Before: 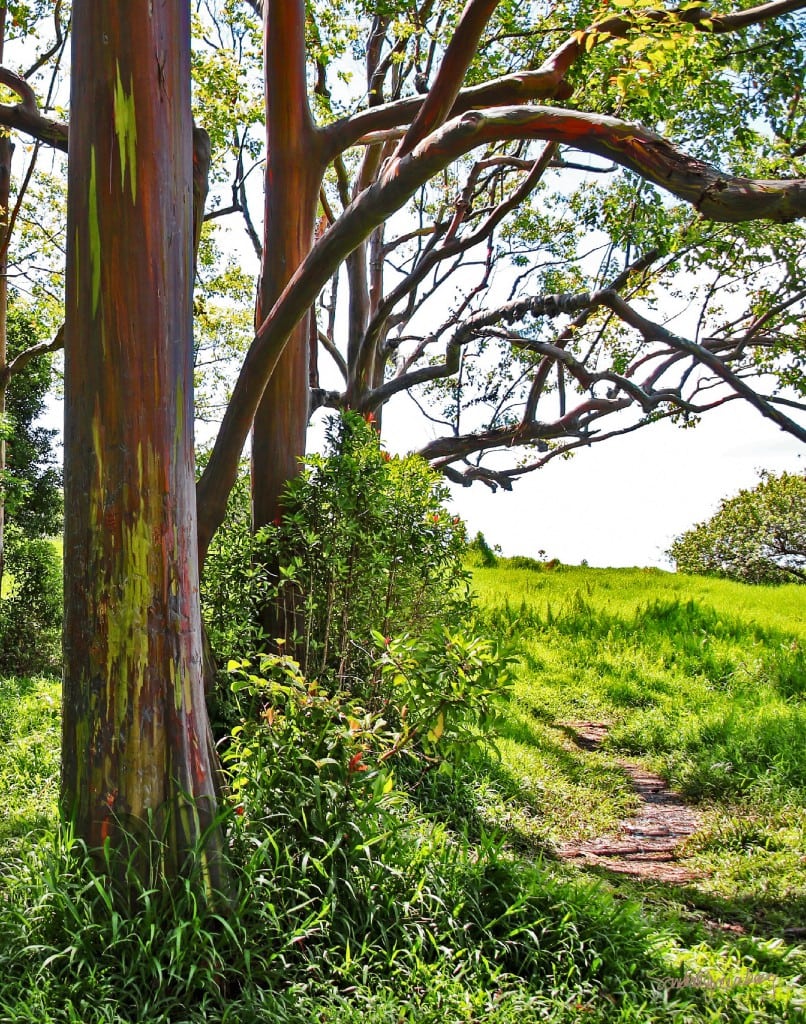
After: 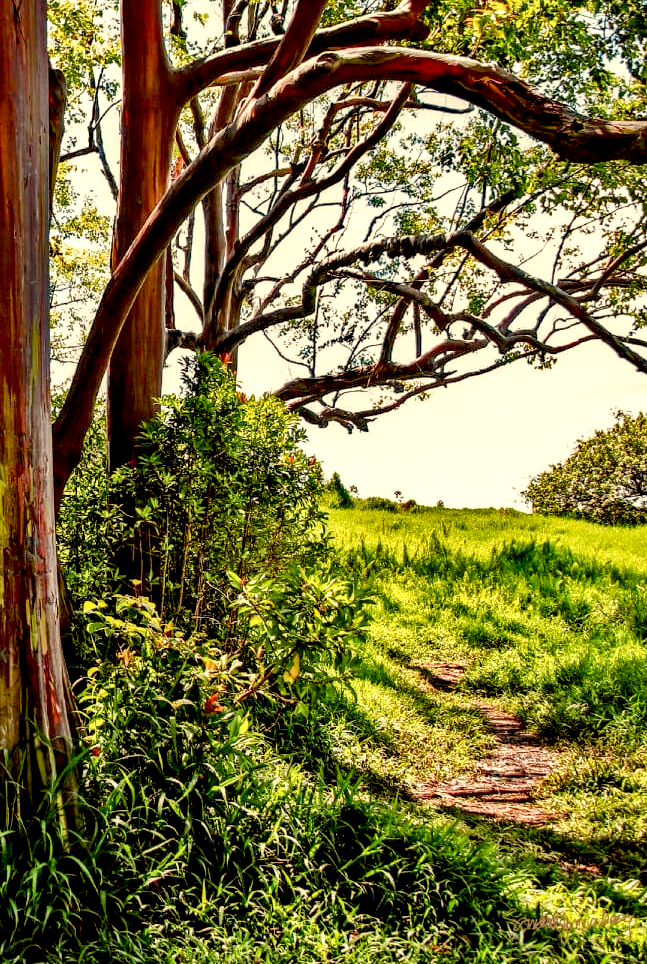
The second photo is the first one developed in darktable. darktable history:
exposure: black level correction 0.029, exposure -0.073 EV, compensate highlight preservation false
crop and rotate: left 17.959%, top 5.771%, right 1.742%
color correction: highlights a* -3.28, highlights b* -6.24, shadows a* 3.1, shadows b* 5.19
local contrast: highlights 60%, shadows 60%, detail 160%
white balance: red 1.138, green 0.996, blue 0.812
